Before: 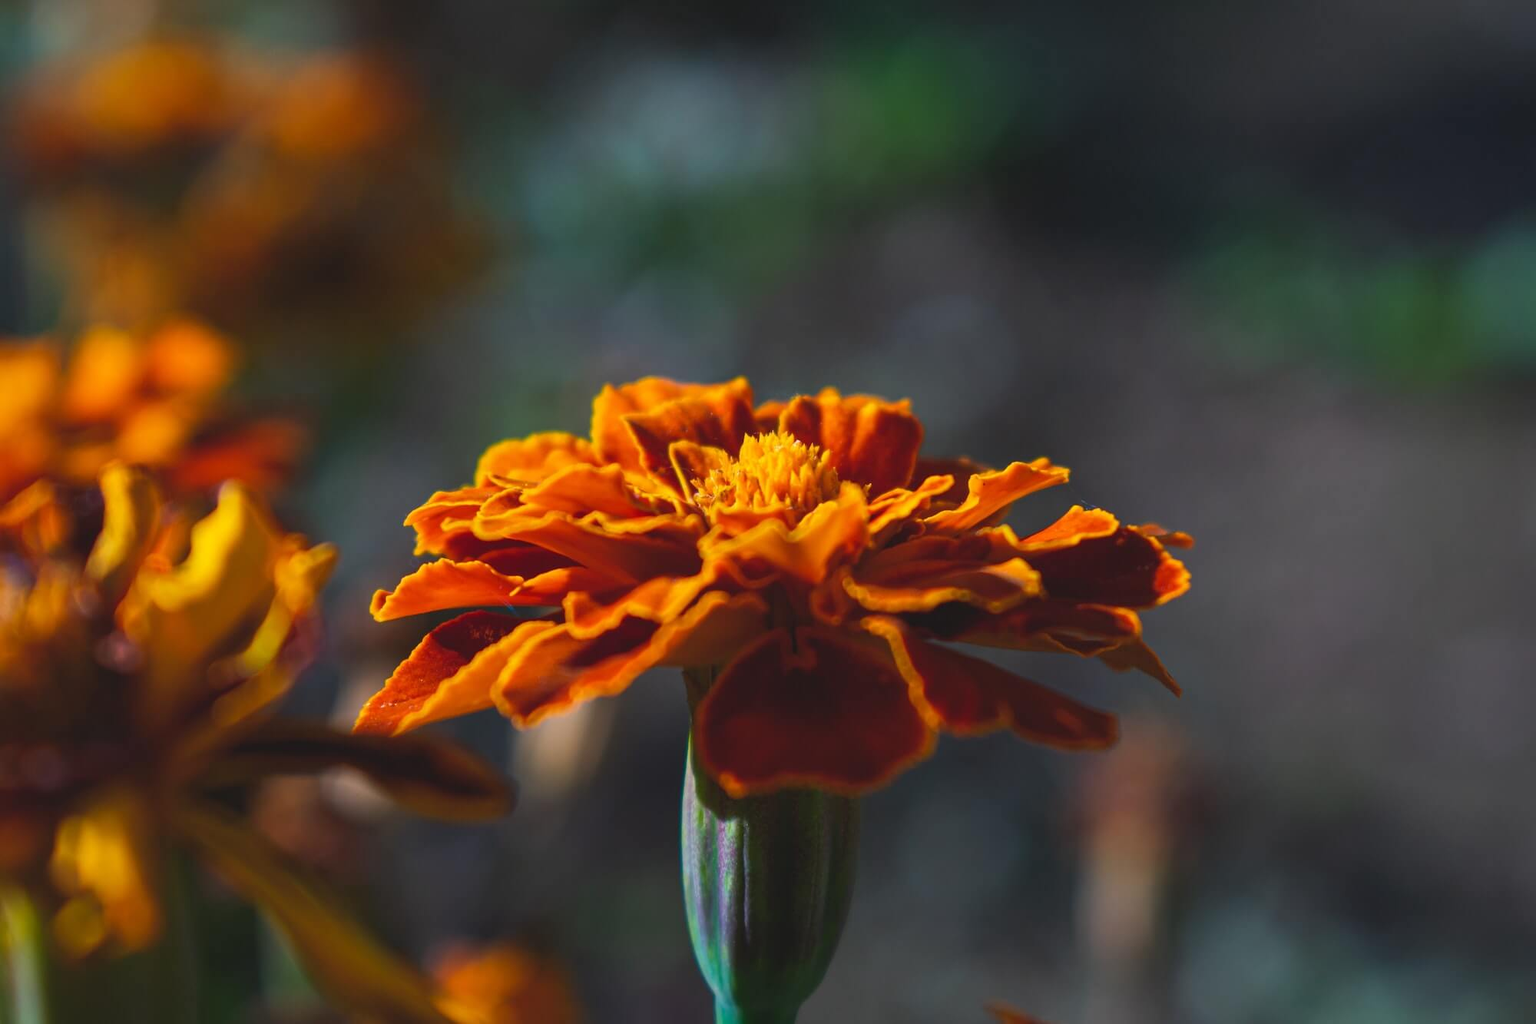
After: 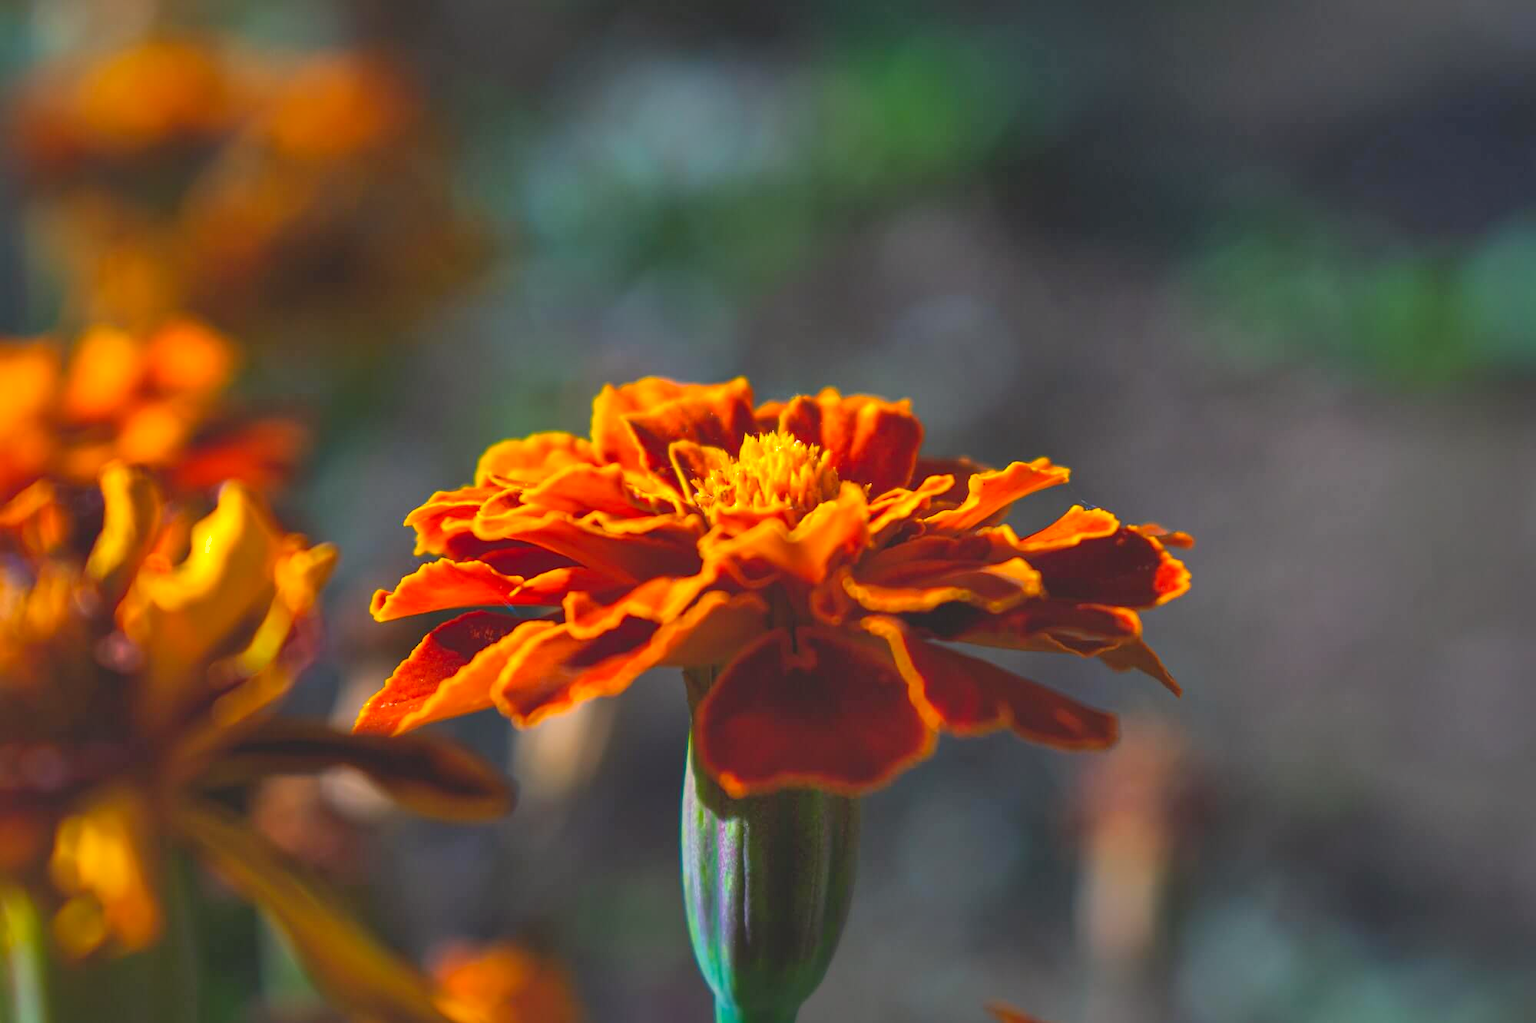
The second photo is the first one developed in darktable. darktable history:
exposure: black level correction 0, exposure 0.5 EV, compensate exposure bias true, compensate highlight preservation false
shadows and highlights: on, module defaults
color correction: highlights a* 0.816, highlights b* 2.78, saturation 1.1
